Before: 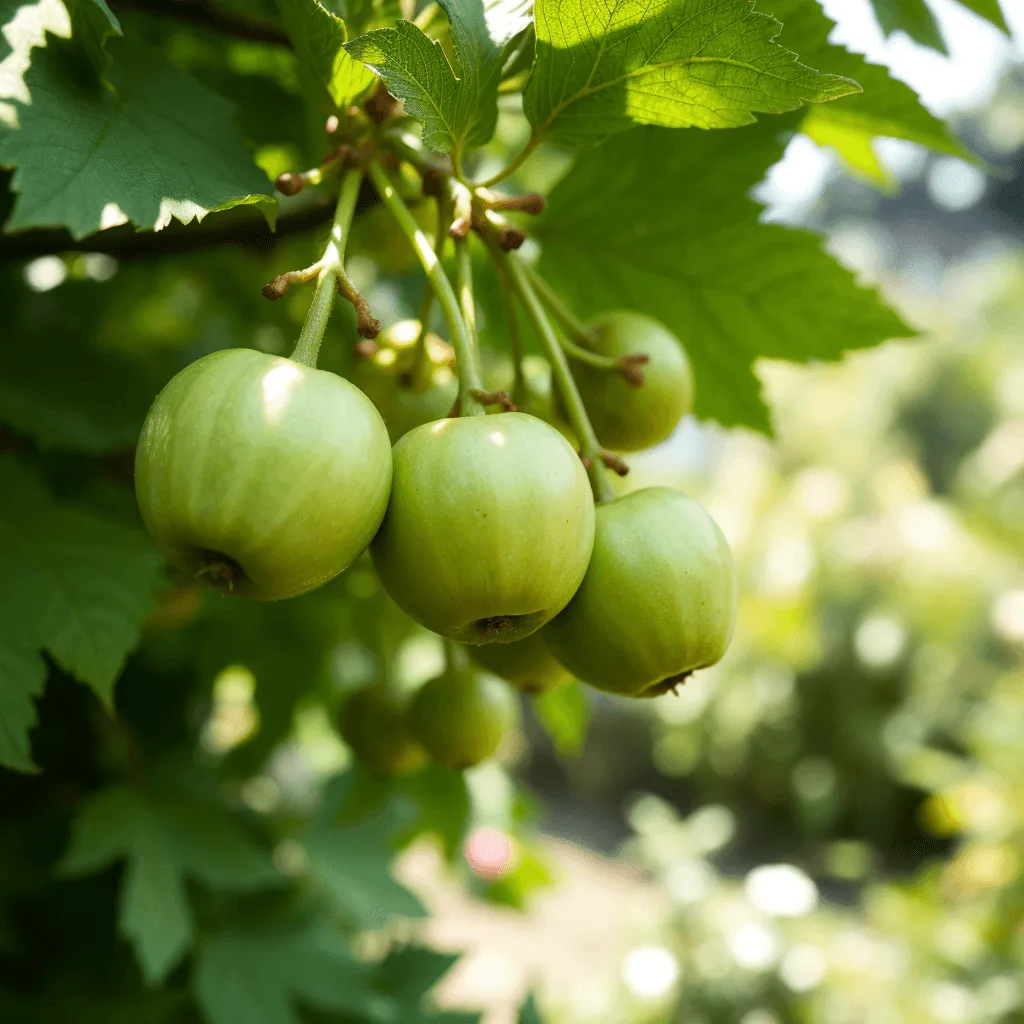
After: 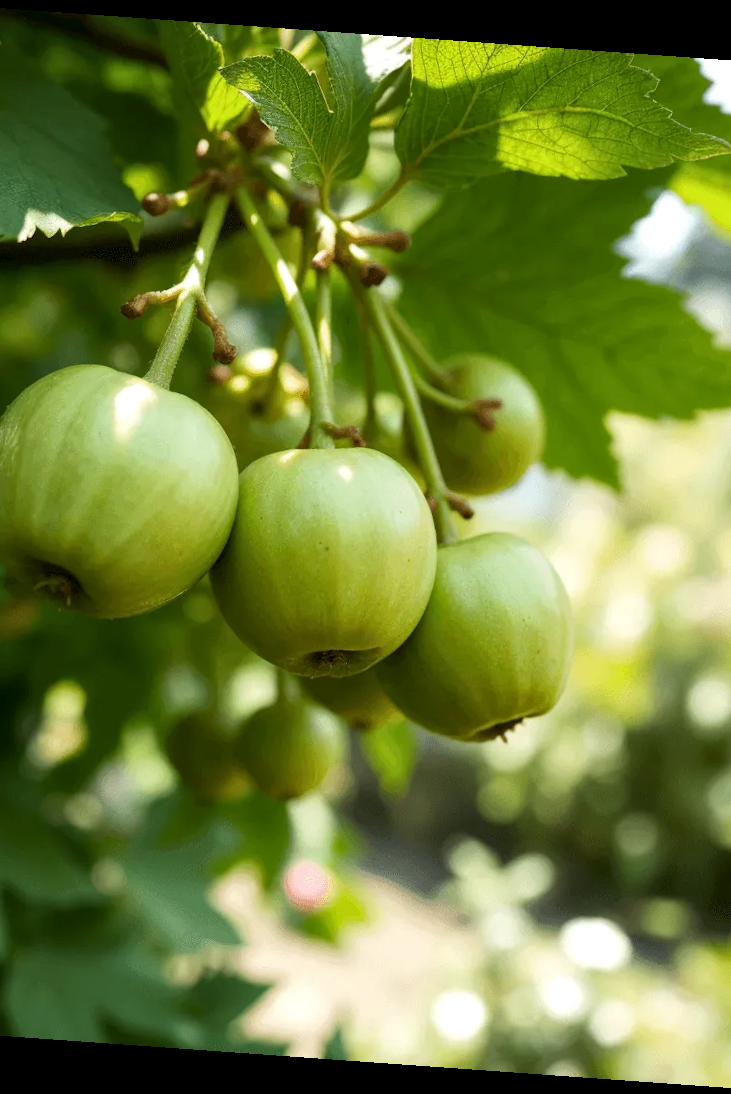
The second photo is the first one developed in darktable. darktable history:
local contrast: highlights 100%, shadows 100%, detail 120%, midtone range 0.2
crop and rotate: left 17.732%, right 15.423%
rotate and perspective: rotation 4.1°, automatic cropping off
